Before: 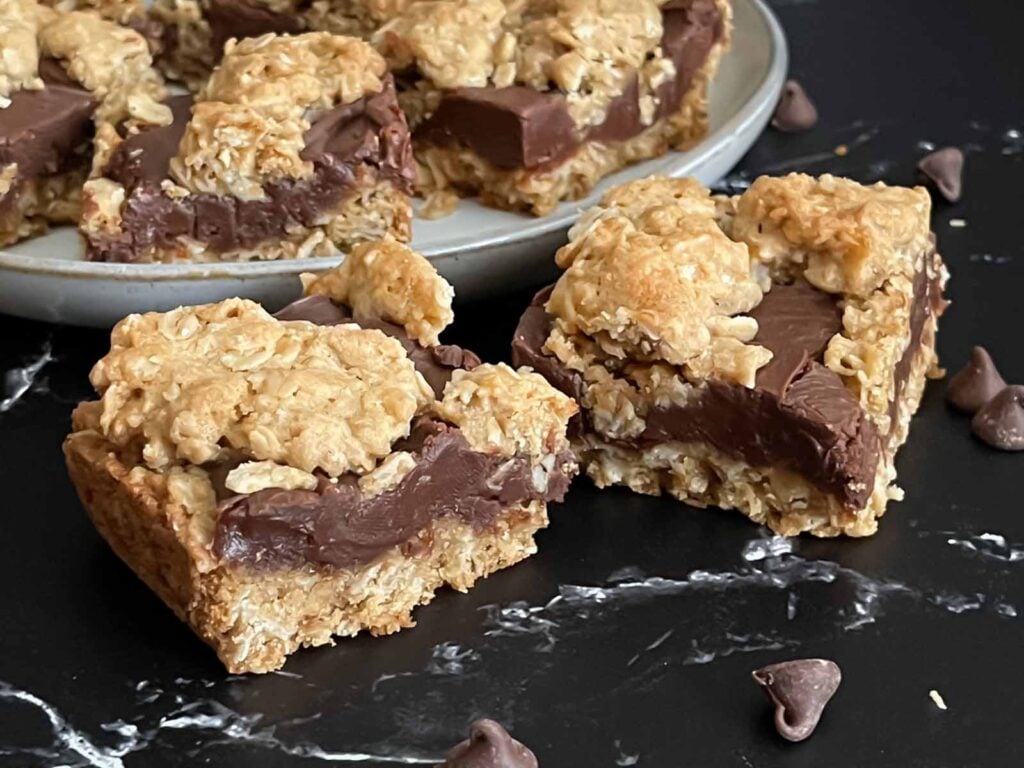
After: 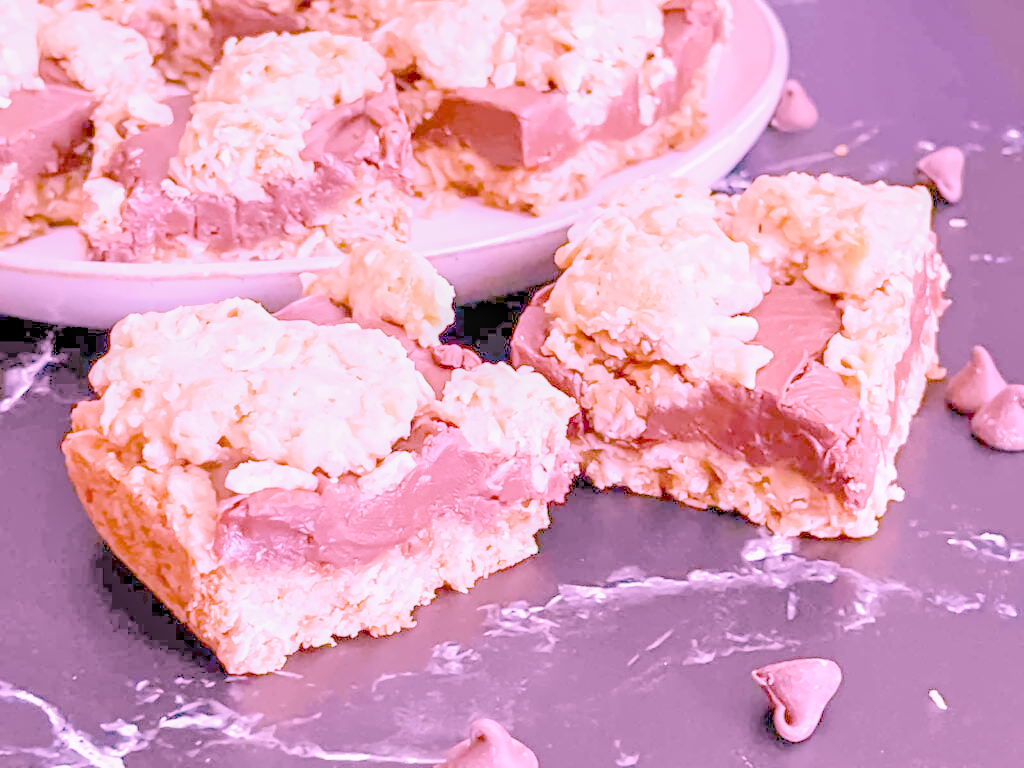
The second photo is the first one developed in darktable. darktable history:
filmic rgb "scene-referred default": black relative exposure -7.65 EV, white relative exposure 4.56 EV, hardness 3.61
raw chromatic aberrations: on, module defaults
color balance rgb: perceptual saturation grading › global saturation 25%, global vibrance 20%
hot pixels: on, module defaults
lens correction: scale 1.01, crop 1, focal 85, aperture 2.8, distance 2.07, camera "Canon EOS RP", lens "Canon RF 85mm F2 MACRO IS STM"
raw denoise: x [[0, 0.25, 0.5, 0.75, 1] ×4]
denoise (profiled): preserve shadows 1.11, scattering 0.121, a [-1, 0, 0], b [0, 0, 0], compensate highlight preservation false
highlight reconstruction: method reconstruct in LCh, iterations 1, diameter of reconstruction 64 px
white balance: red 1.907, blue 1.815
exposure: black level correction 0, exposure 0.95 EV, compensate exposure bias true, compensate highlight preservation false
tone equalizer "relight: fill-in": -7 EV 0.15 EV, -6 EV 0.6 EV, -5 EV 1.15 EV, -4 EV 1.33 EV, -3 EV 1.15 EV, -2 EV 0.6 EV, -1 EV 0.15 EV, mask exposure compensation -0.5 EV
local contrast: detail 130%
